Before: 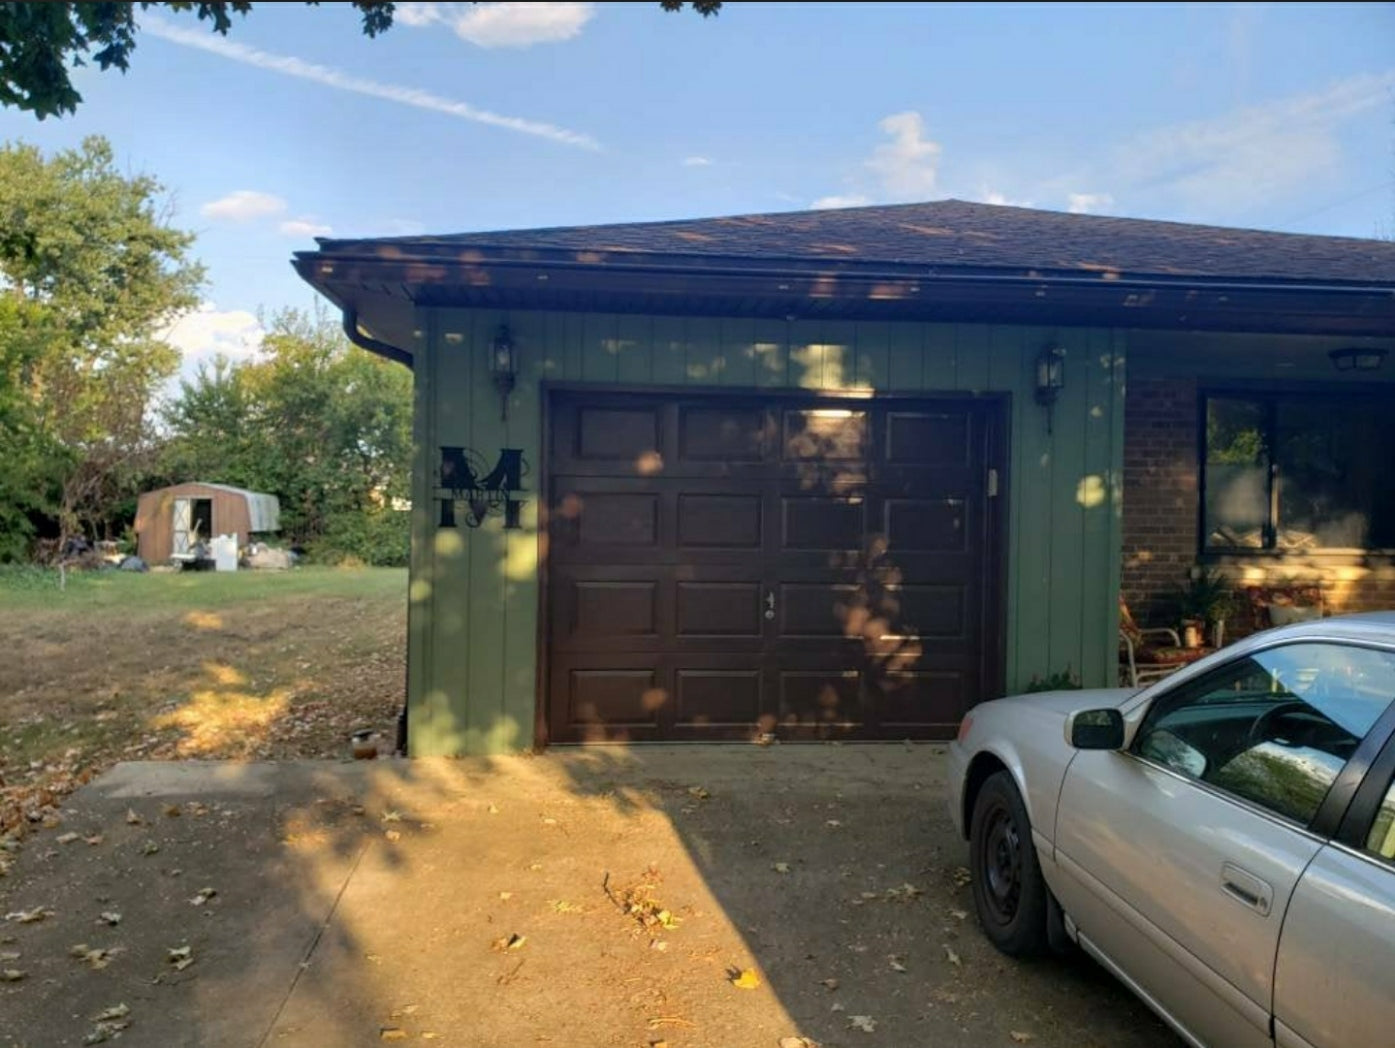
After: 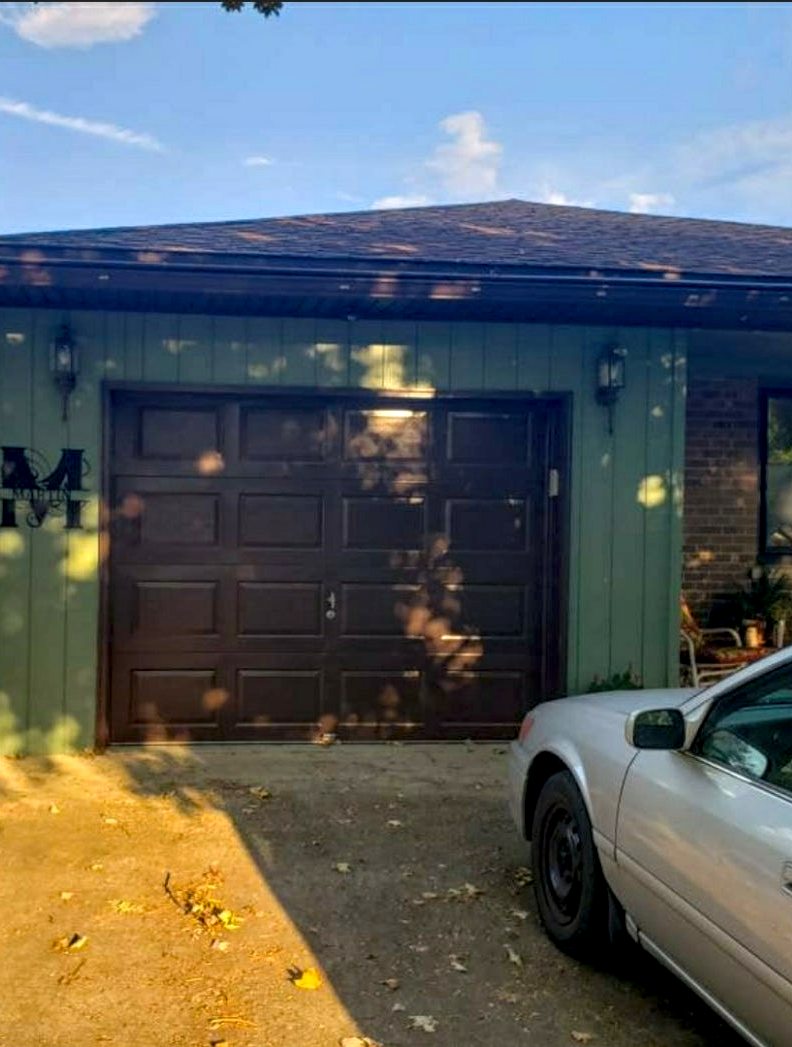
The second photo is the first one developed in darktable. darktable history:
color balance rgb: perceptual saturation grading › global saturation 25.184%
local contrast: detail 142%
crop: left 31.475%, top 0.006%, right 11.682%
